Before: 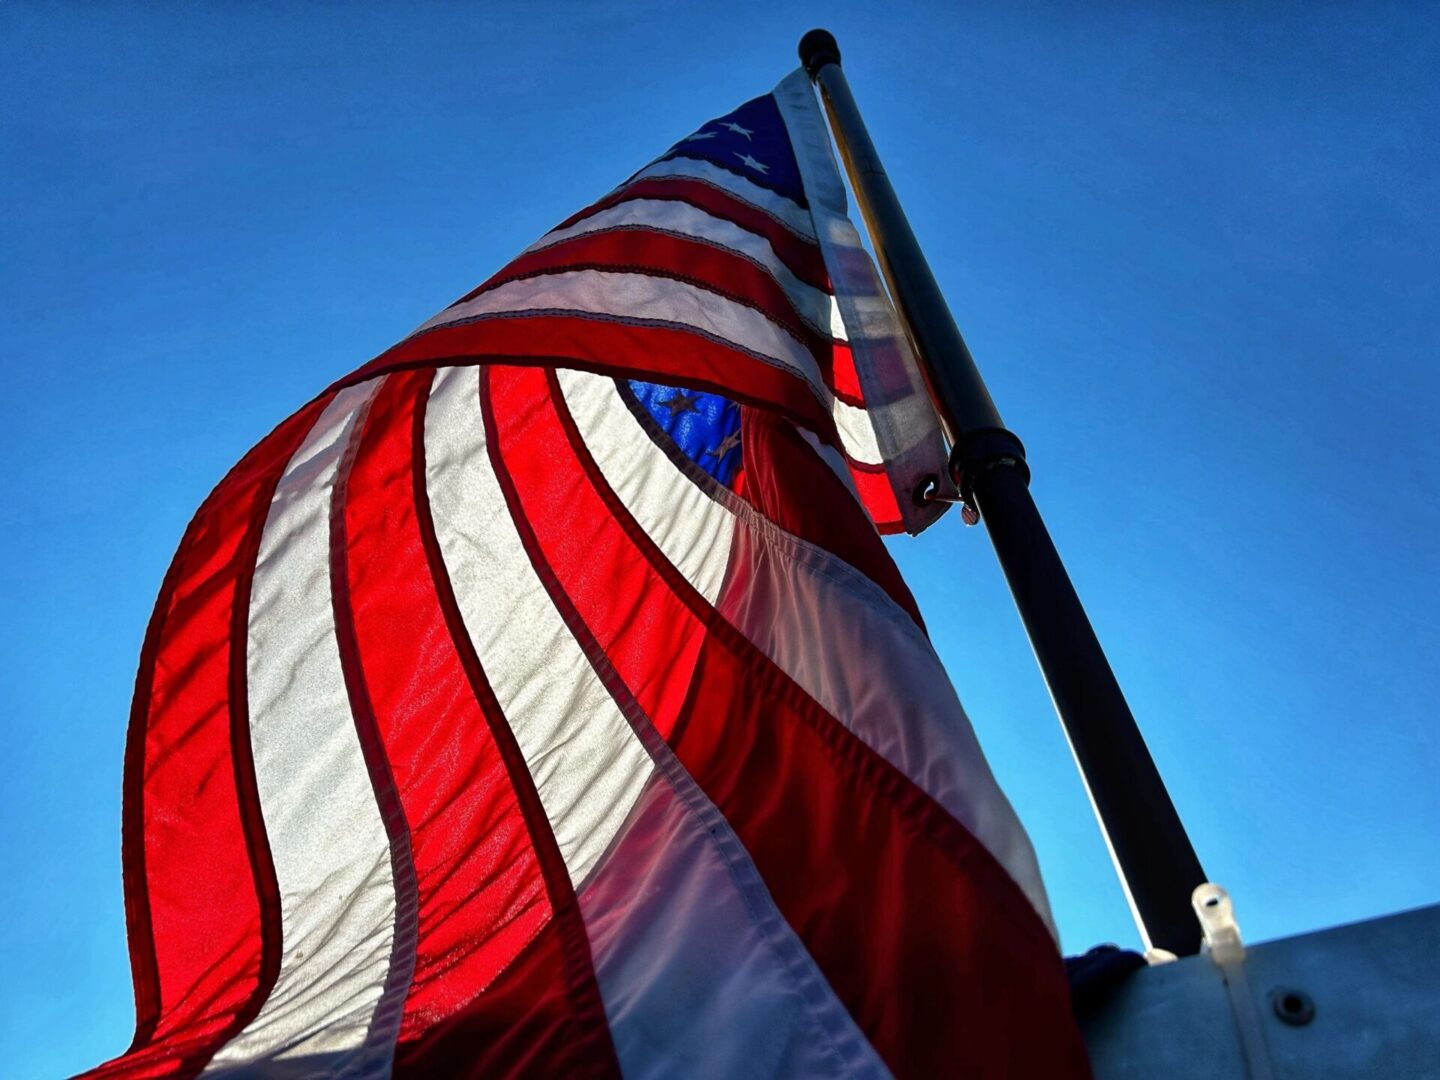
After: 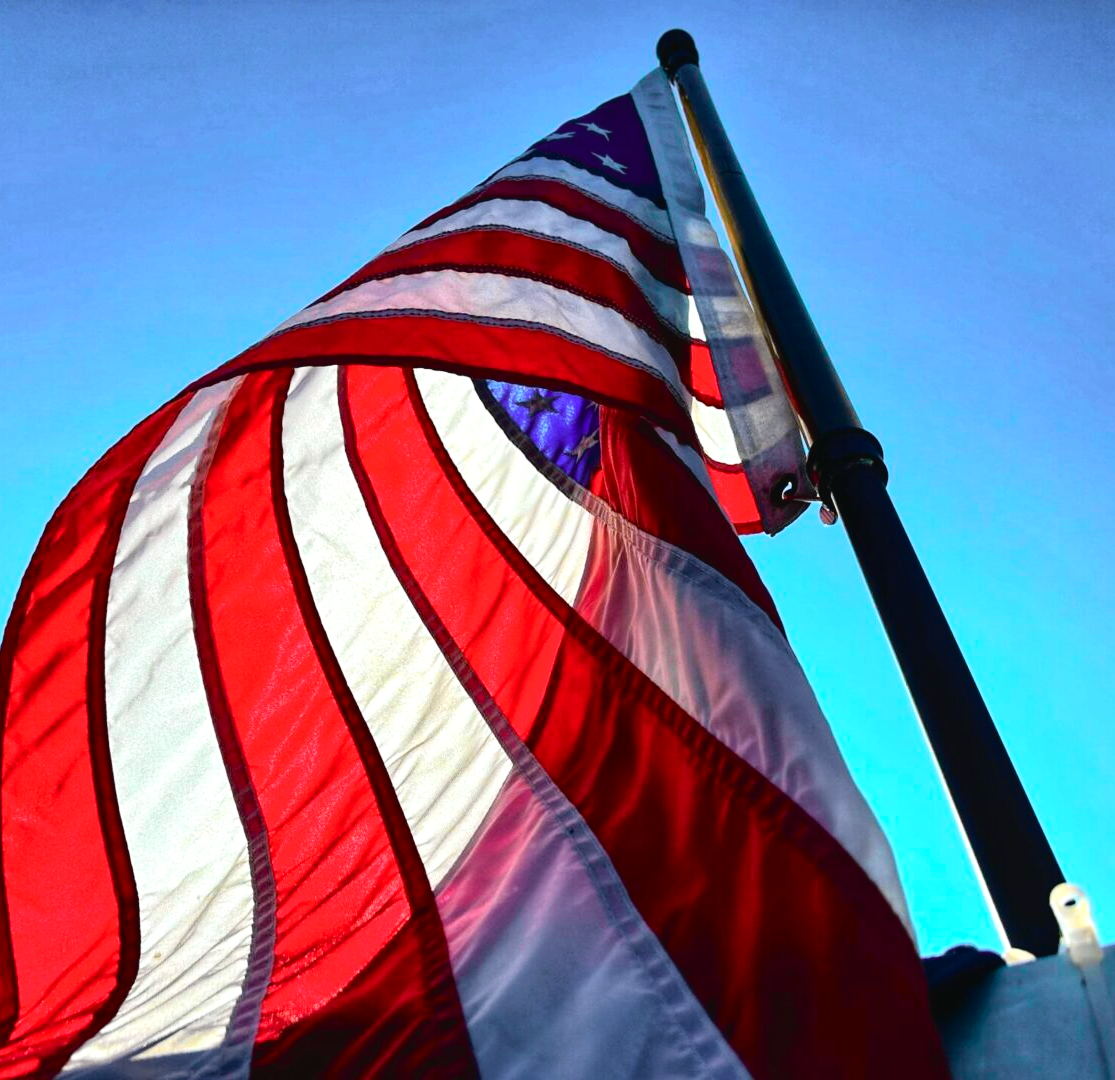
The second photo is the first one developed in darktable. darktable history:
contrast equalizer: y [[0.5 ×6], [0.5 ×6], [0.5, 0.5, 0.501, 0.545, 0.707, 0.863], [0 ×6], [0 ×6]]
tone curve: curves: ch0 [(0, 0.022) (0.114, 0.088) (0.282, 0.316) (0.446, 0.511) (0.613, 0.693) (0.786, 0.843) (0.999, 0.949)]; ch1 [(0, 0) (0.395, 0.343) (0.463, 0.427) (0.486, 0.474) (0.503, 0.5) (0.535, 0.522) (0.555, 0.566) (0.594, 0.614) (0.755, 0.793) (1, 1)]; ch2 [(0, 0) (0.369, 0.388) (0.449, 0.431) (0.501, 0.5) (0.528, 0.517) (0.561, 0.59) (0.612, 0.646) (0.697, 0.721) (1, 1)], color space Lab, independent channels, preserve colors none
exposure: black level correction 0, exposure 0.7 EV, compensate highlight preservation false
crop: left 9.88%, right 12.664%
